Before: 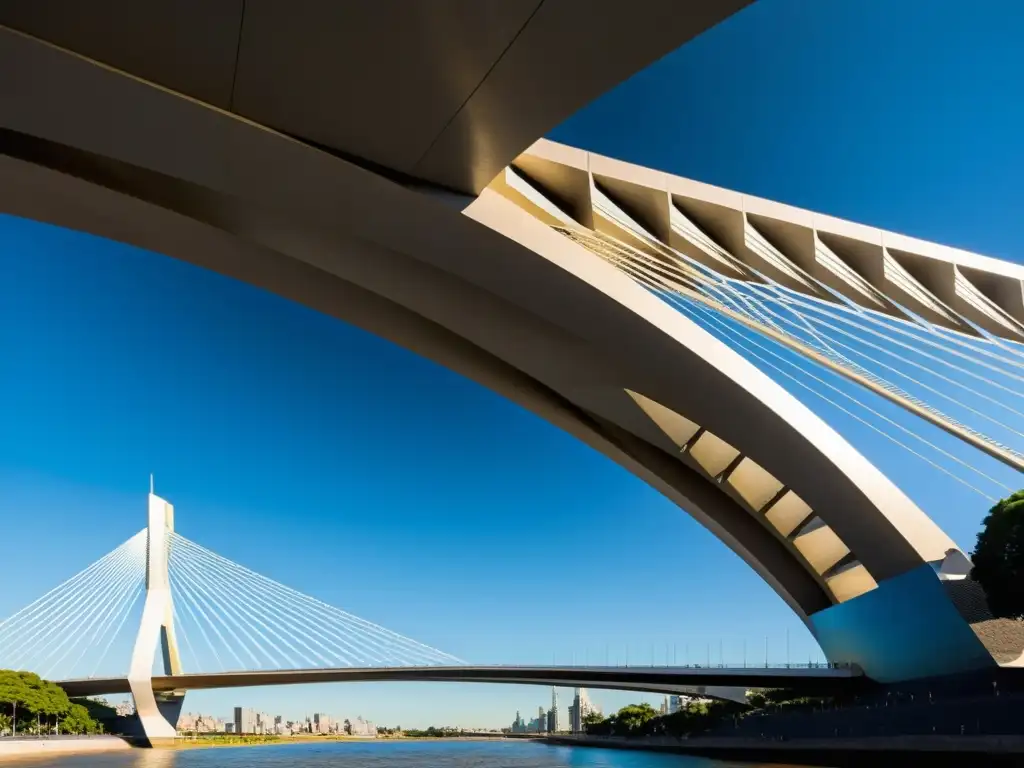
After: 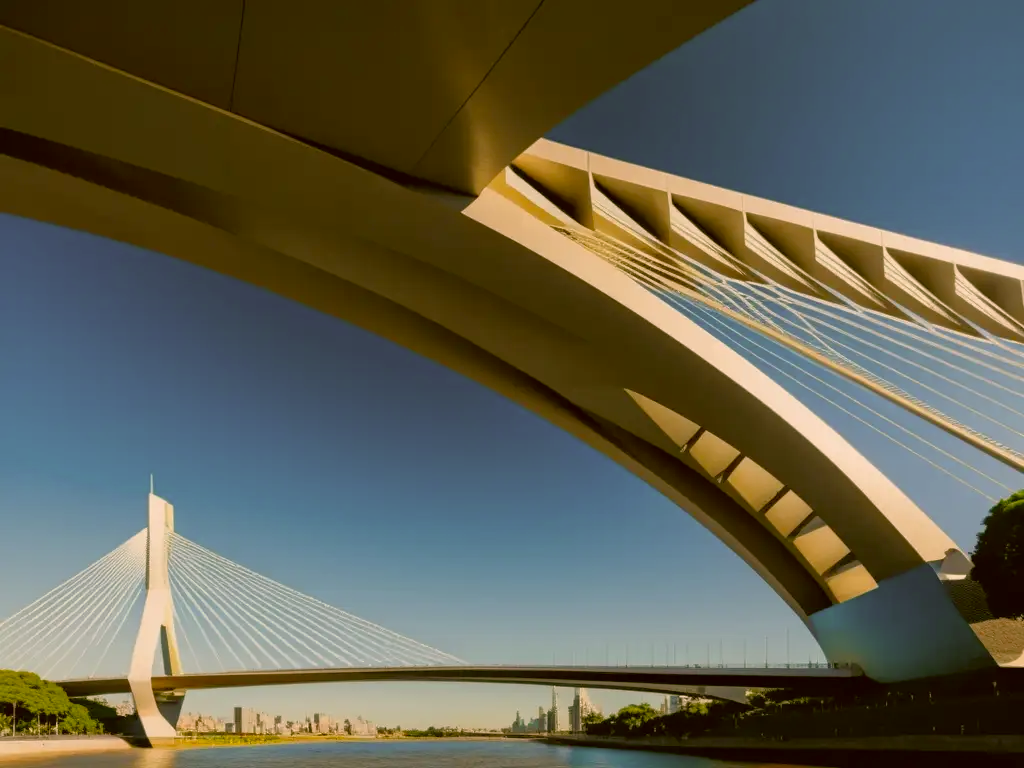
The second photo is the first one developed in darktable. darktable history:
tone equalizer: -8 EV 0.26 EV, -7 EV 0.412 EV, -6 EV 0.403 EV, -5 EV 0.279 EV, -3 EV -0.262 EV, -2 EV -0.421 EV, -1 EV -0.402 EV, +0 EV -0.263 EV, edges refinement/feathering 500, mask exposure compensation -1.57 EV, preserve details no
color correction: highlights a* 8.68, highlights b* 15.24, shadows a* -0.496, shadows b* 26.75
